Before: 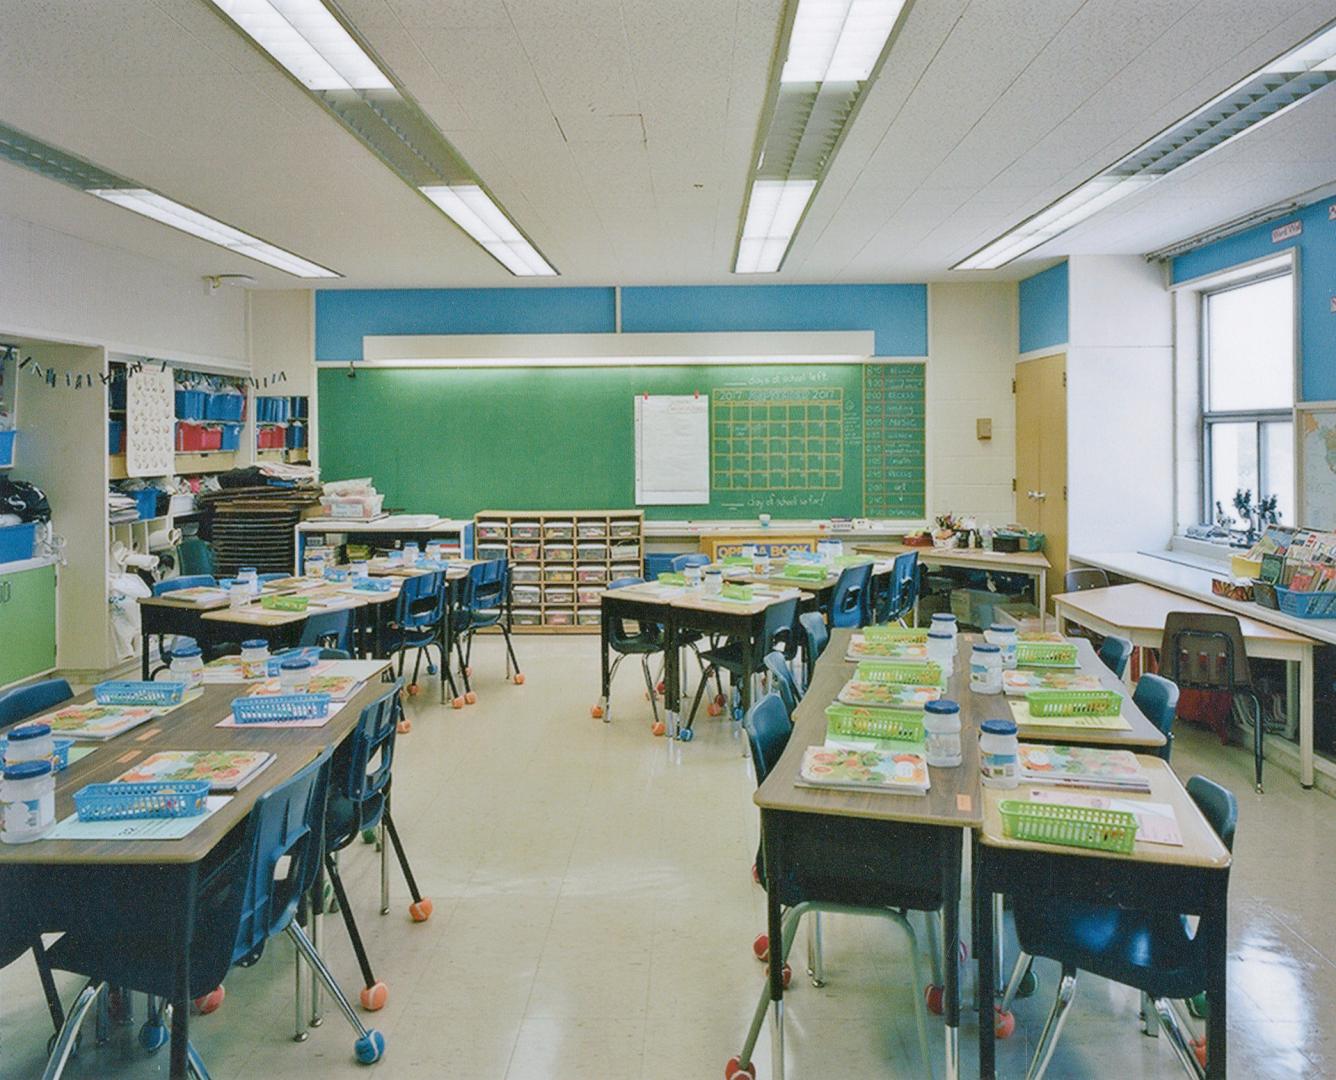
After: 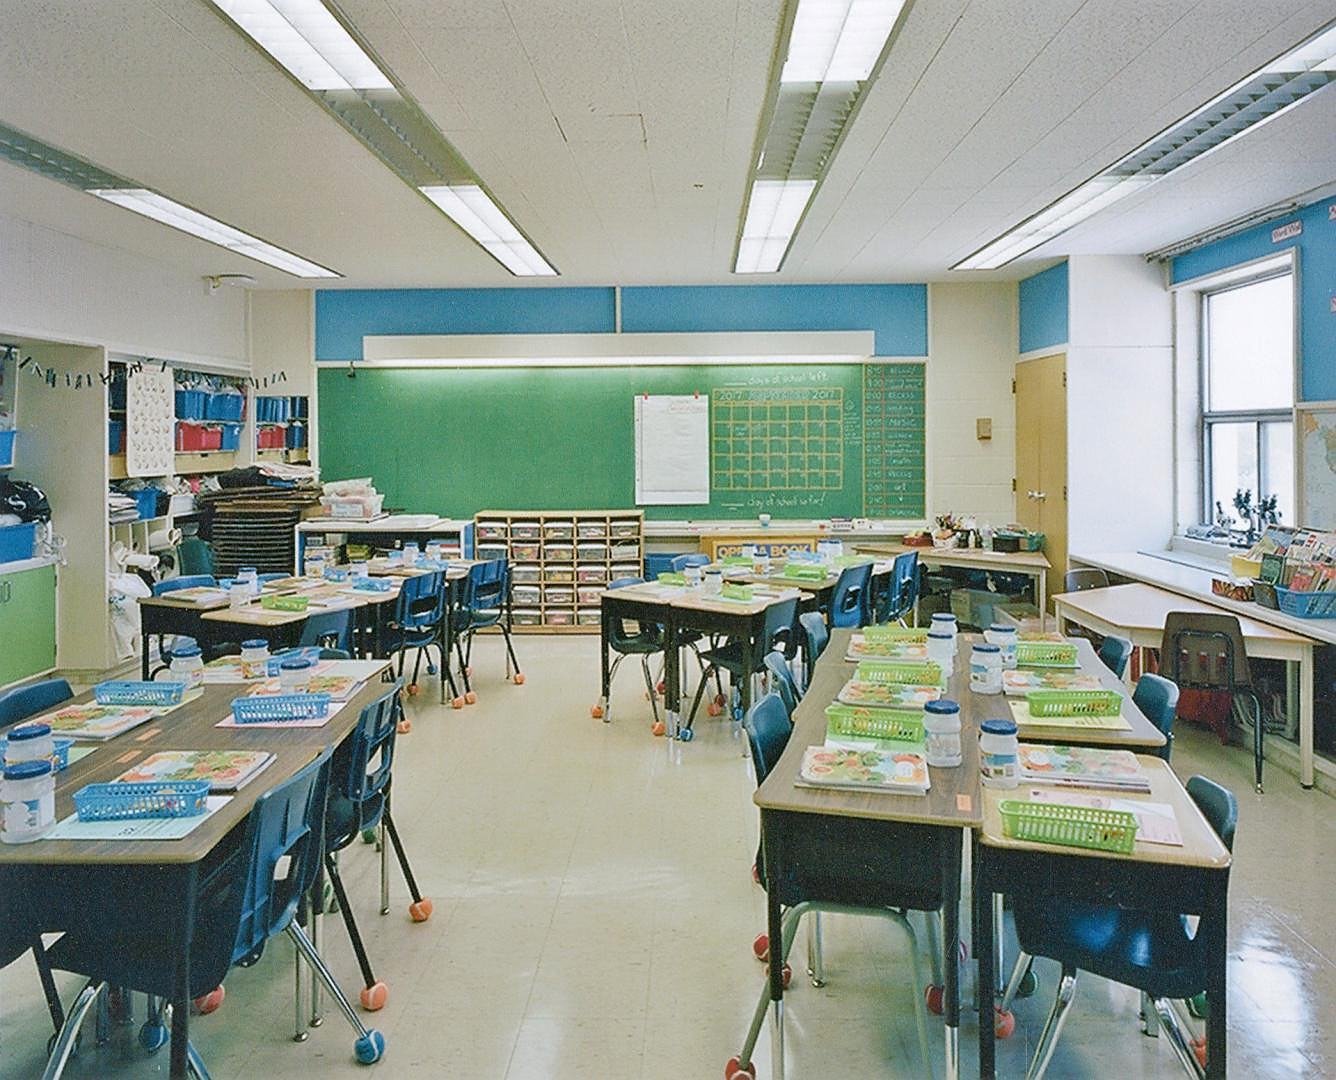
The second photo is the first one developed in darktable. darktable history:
sharpen: on, module defaults
exposure: exposure 0.073 EV, compensate highlight preservation false
